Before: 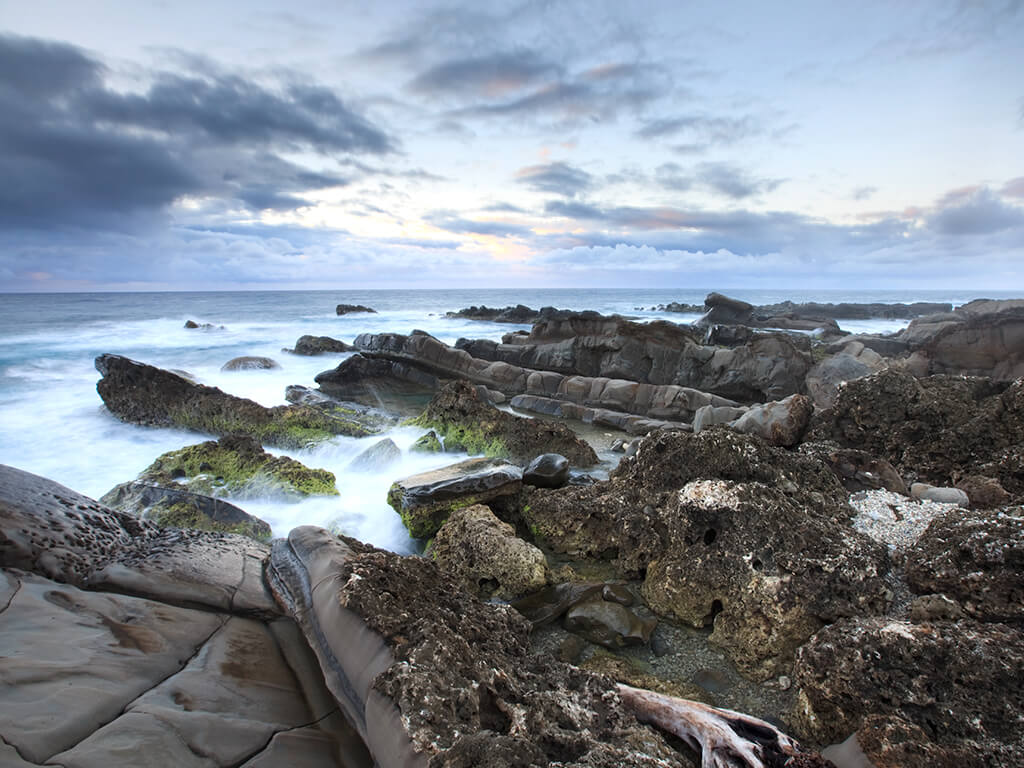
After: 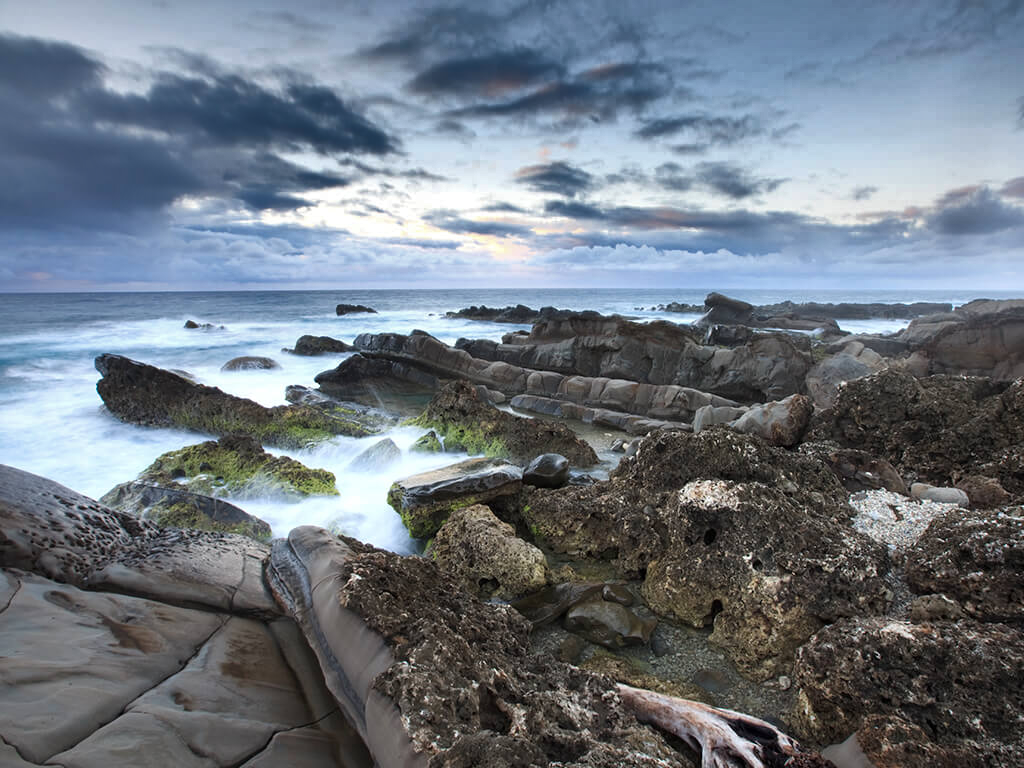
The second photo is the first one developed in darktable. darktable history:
shadows and highlights: shadows 19.13, highlights -83.41, soften with gaussian
